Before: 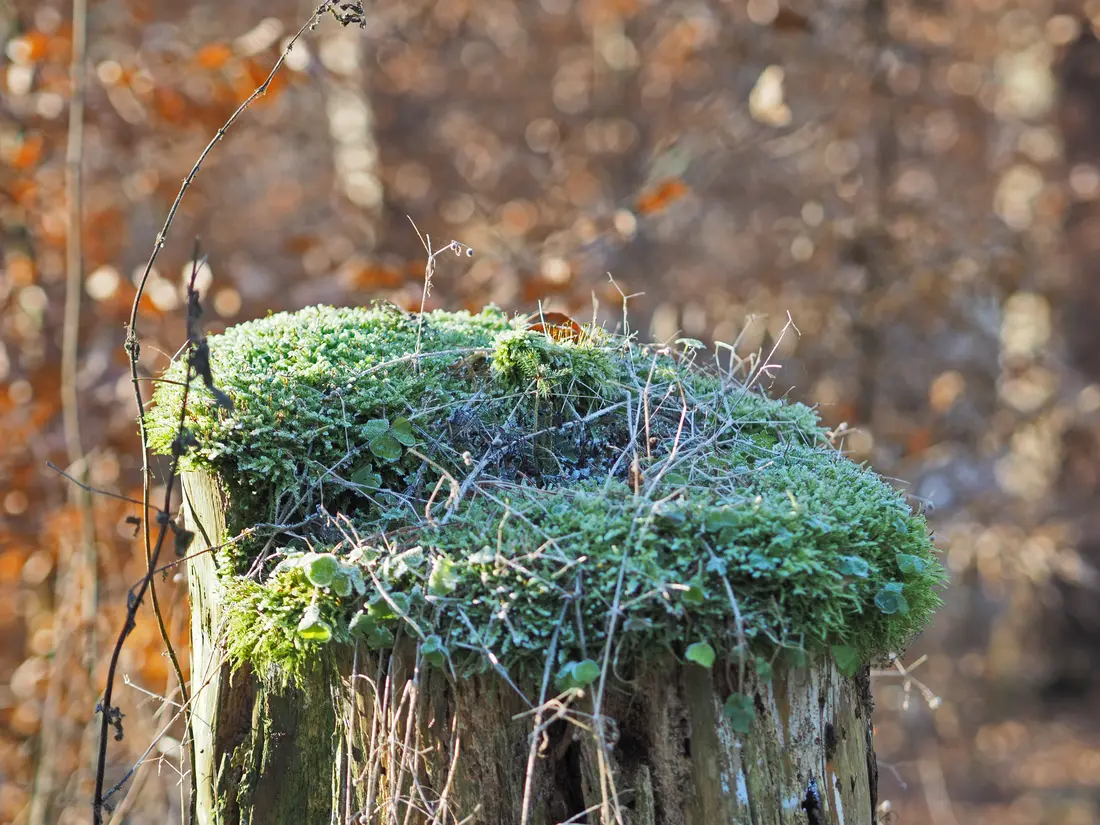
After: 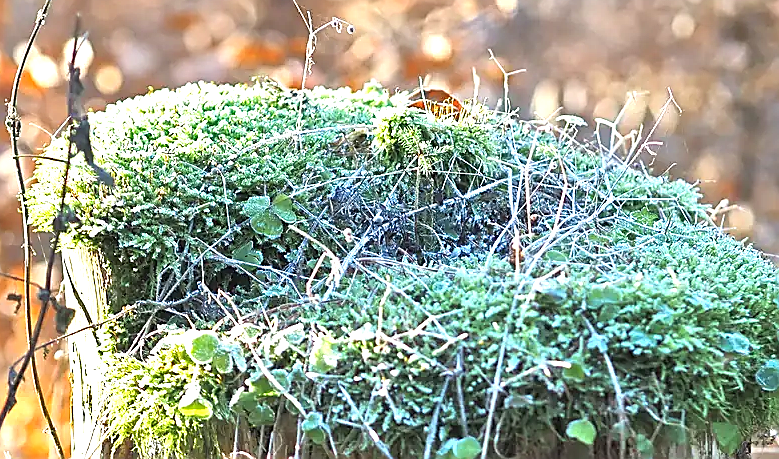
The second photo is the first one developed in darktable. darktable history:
sharpen: radius 1.373, amount 1.235, threshold 0.734
exposure: black level correction 0, exposure 1.199 EV, compensate highlight preservation false
crop: left 10.899%, top 27.146%, right 18.254%, bottom 17.17%
